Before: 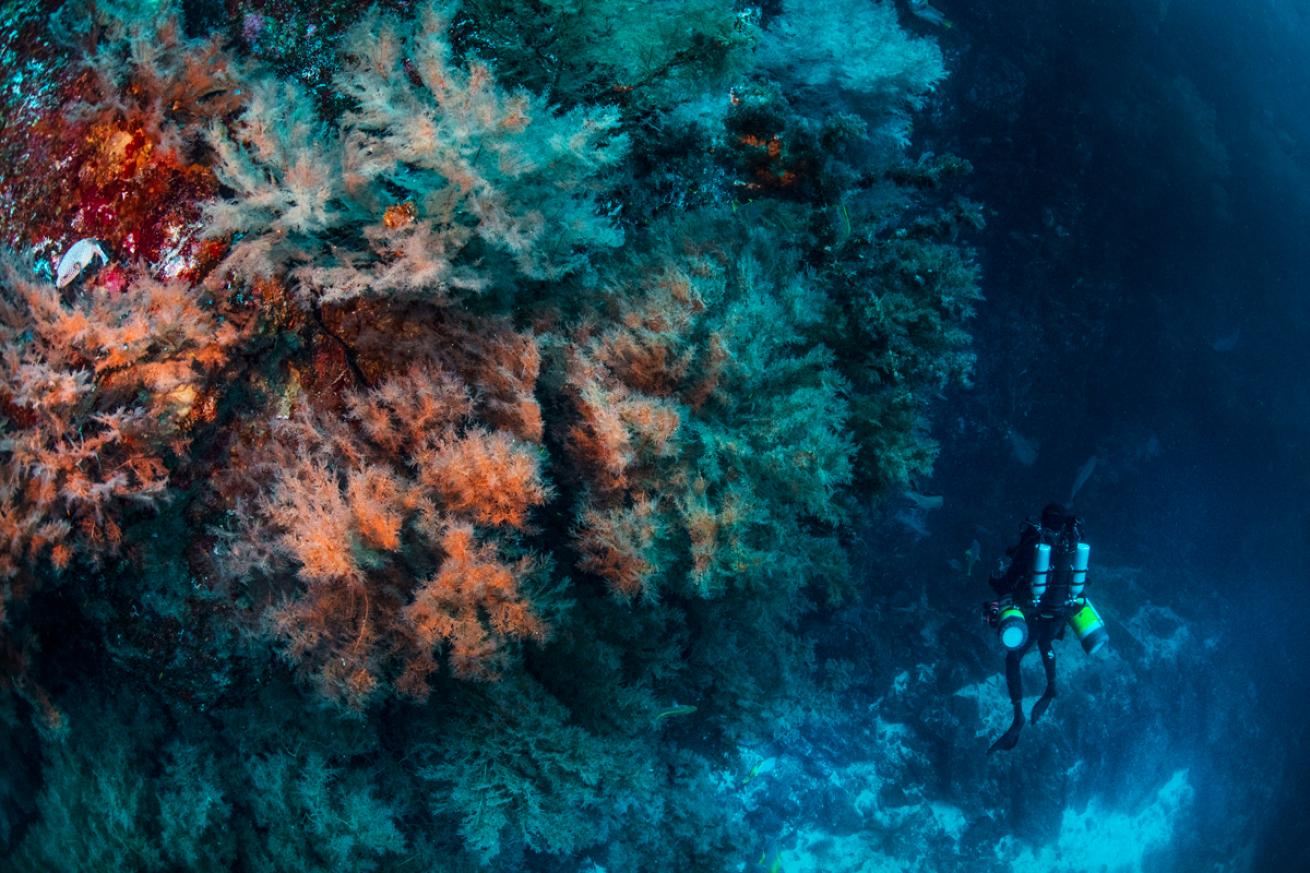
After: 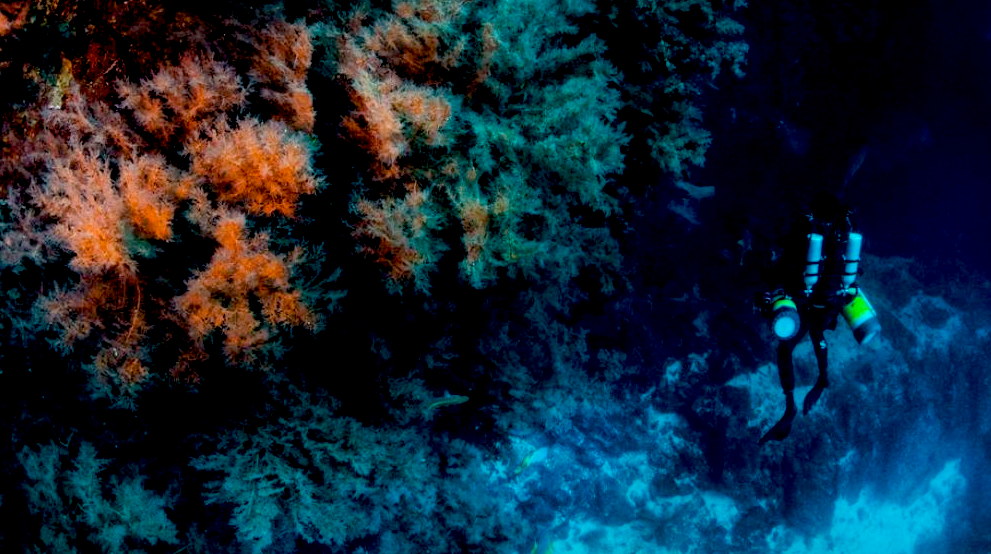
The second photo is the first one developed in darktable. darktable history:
crop and rotate: left 17.428%, top 35.624%, right 6.898%, bottom 0.814%
color balance rgb: perceptual saturation grading › global saturation 19.963%
exposure: black level correction 0.03, exposure -0.076 EV, compensate highlight preservation false
